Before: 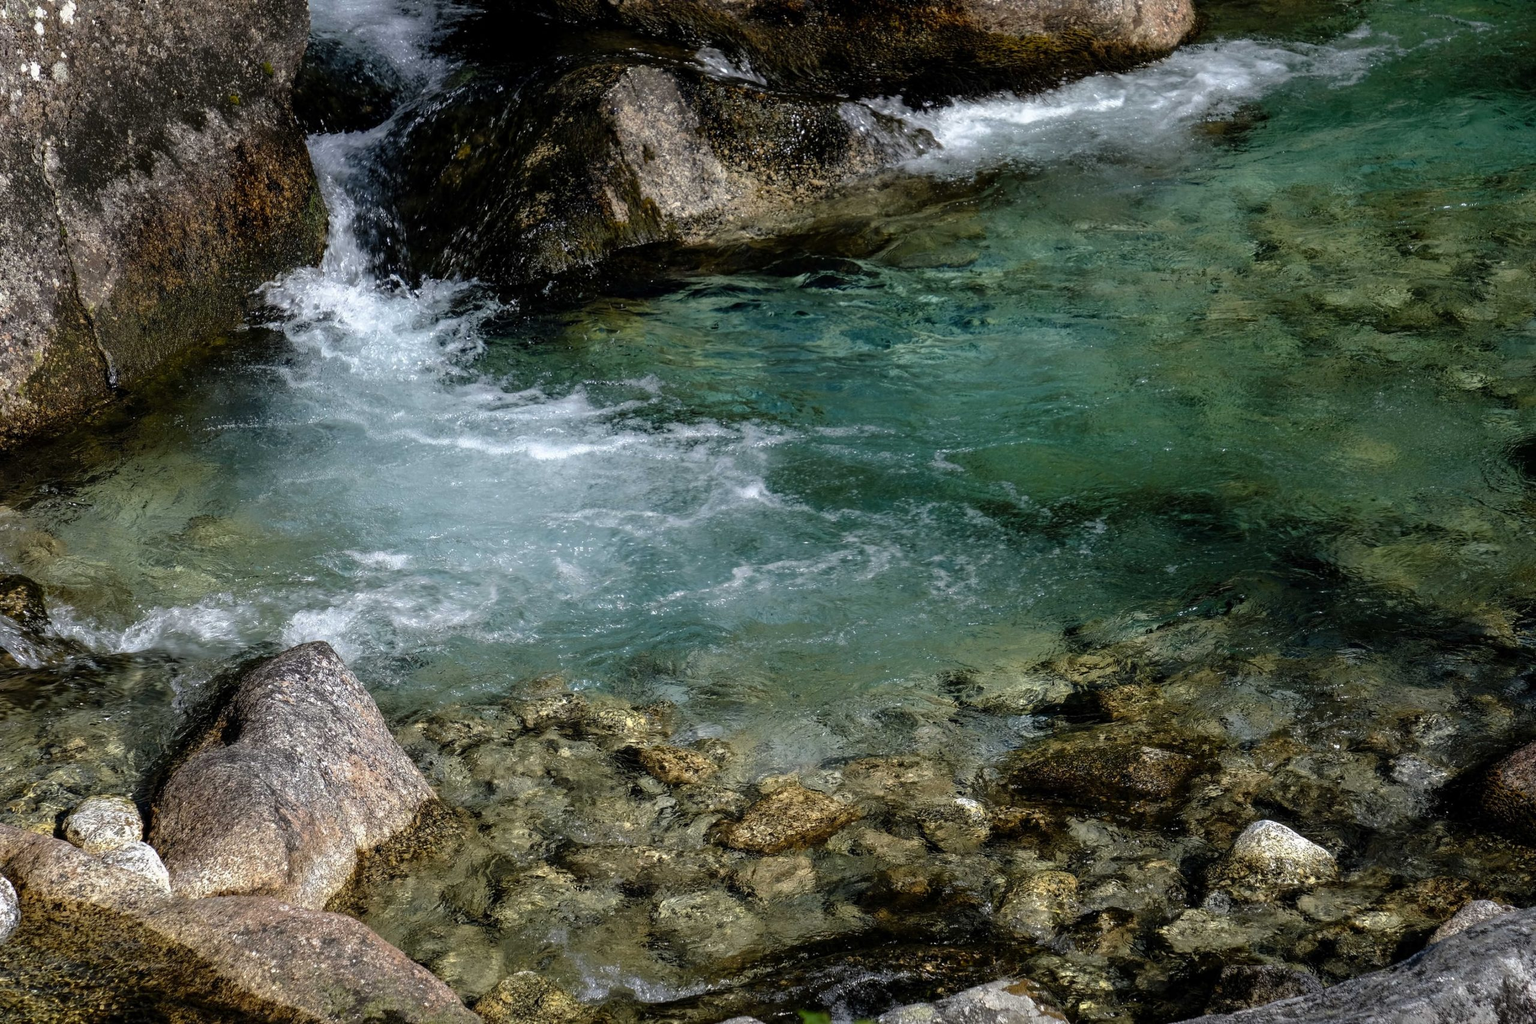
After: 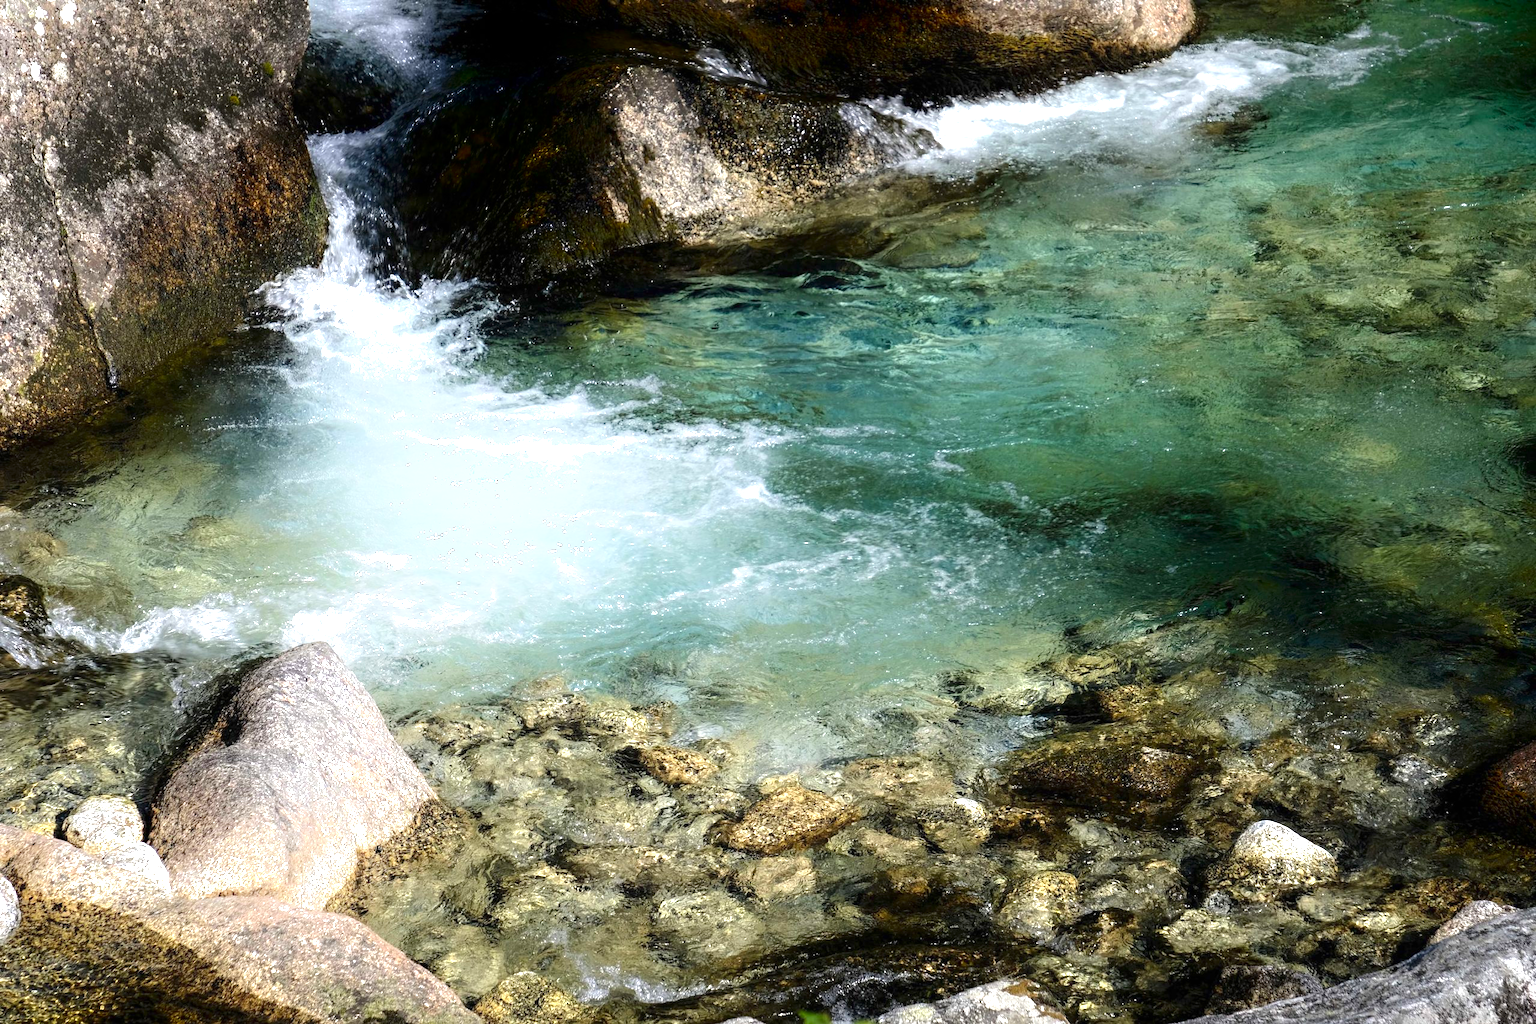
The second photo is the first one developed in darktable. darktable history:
exposure: black level correction 0, exposure 1.173 EV, compensate exposure bias true, compensate highlight preservation false
shadows and highlights: shadows -90, highlights 90, soften with gaussian
